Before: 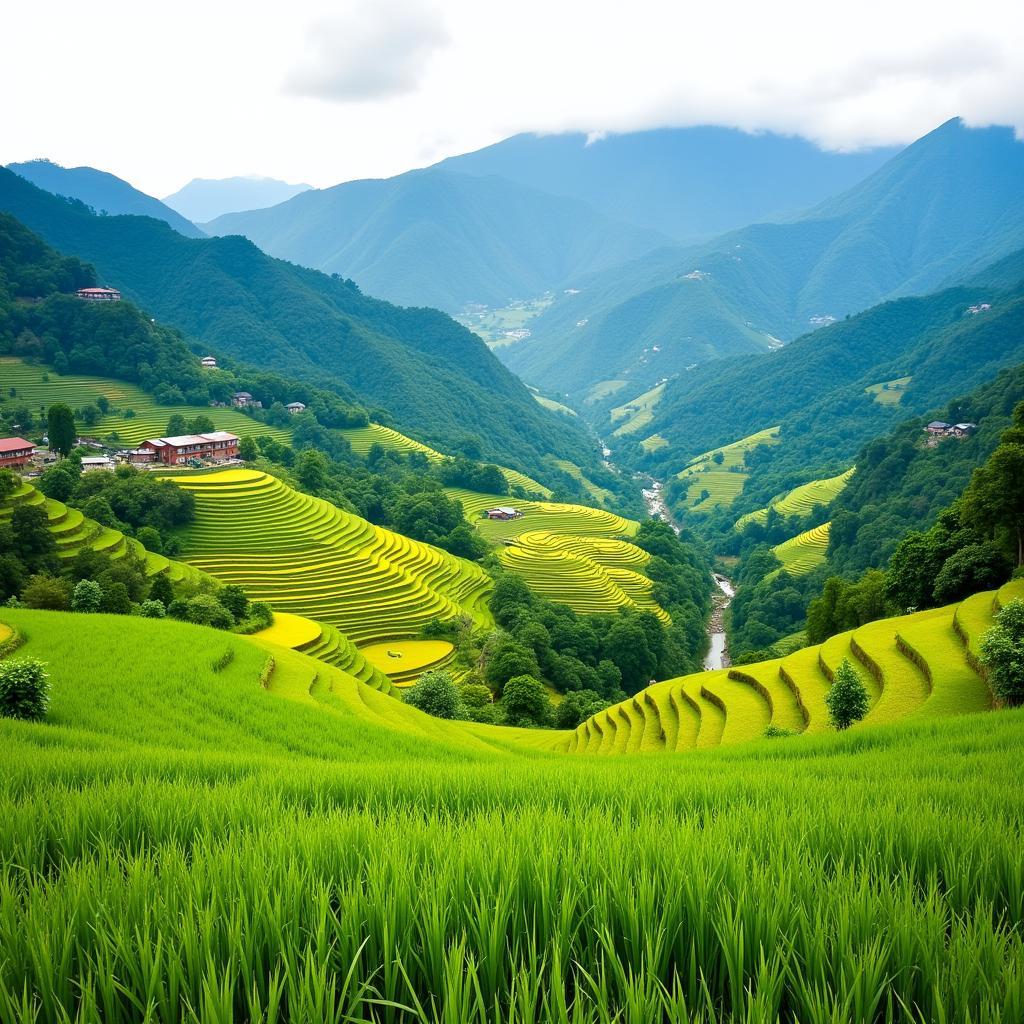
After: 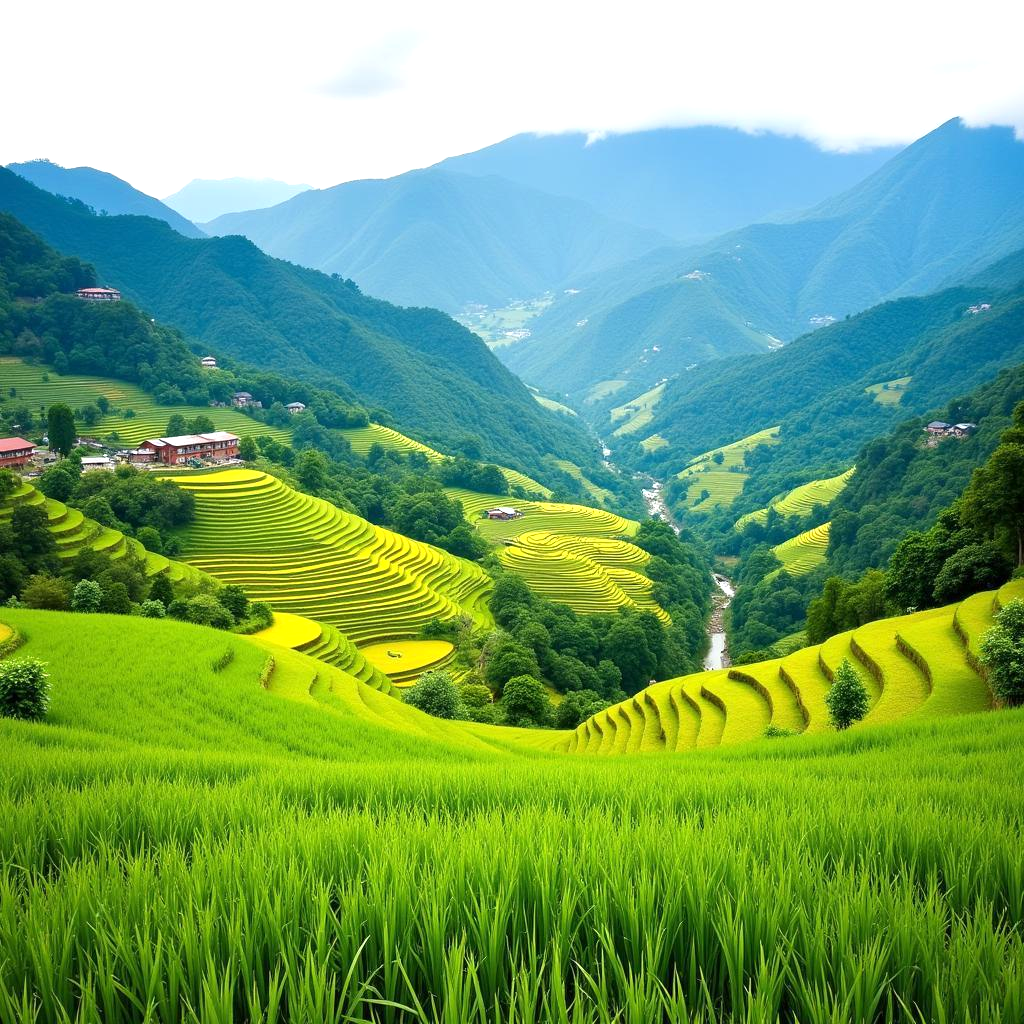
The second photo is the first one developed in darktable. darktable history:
exposure: exposure 0.291 EV, compensate exposure bias true, compensate highlight preservation false
